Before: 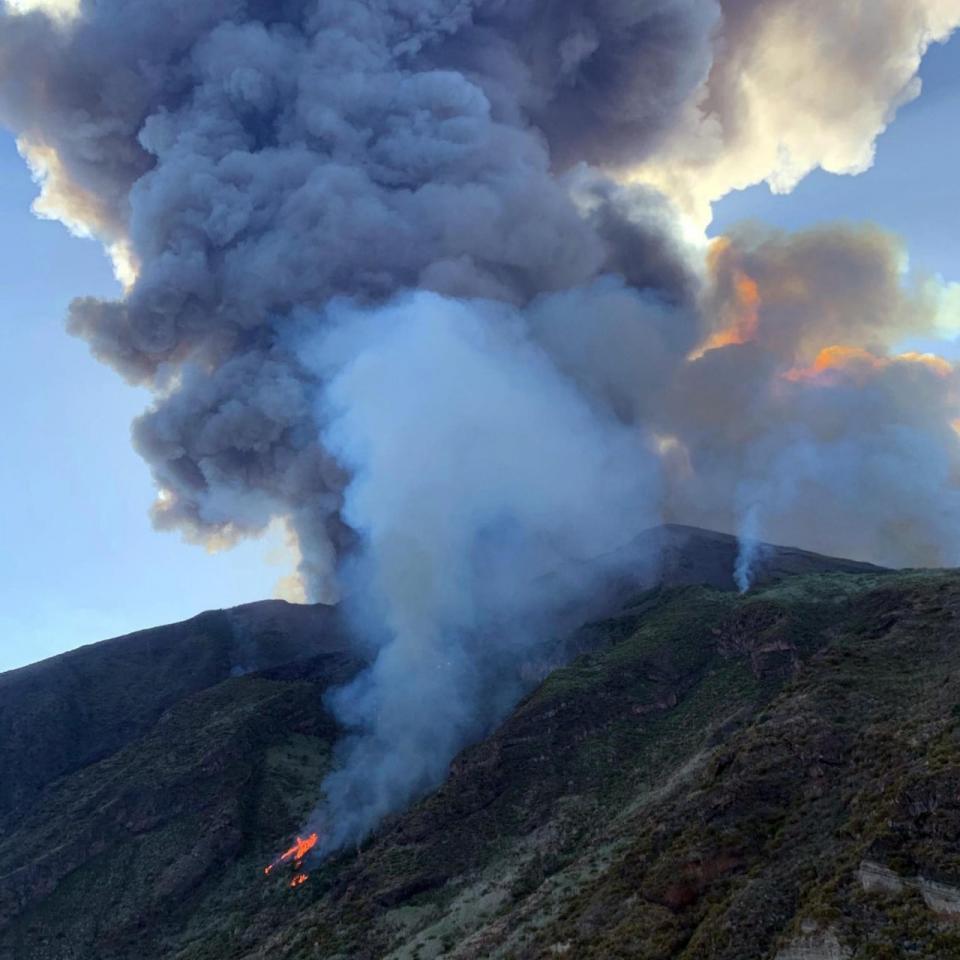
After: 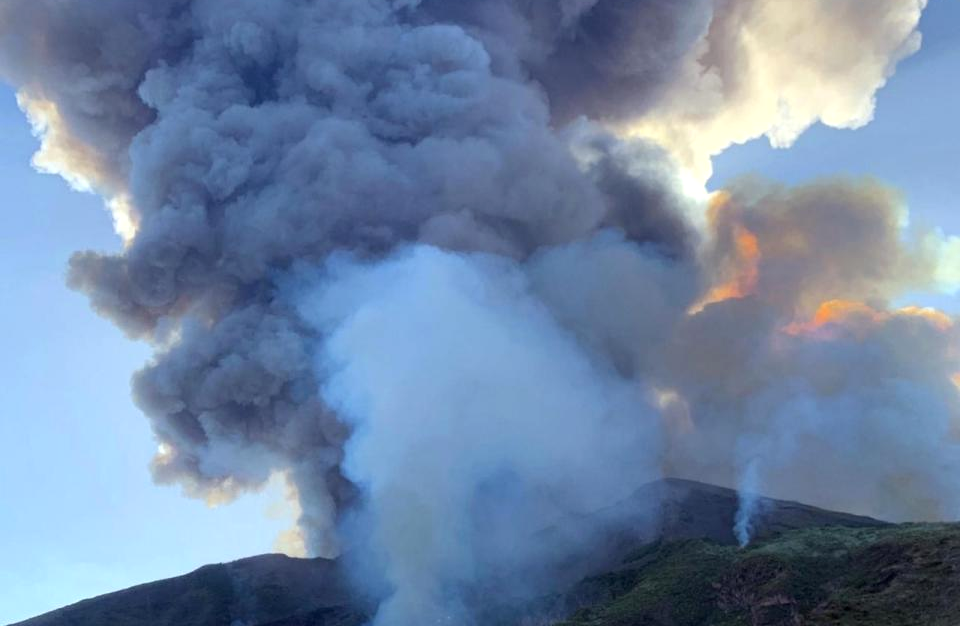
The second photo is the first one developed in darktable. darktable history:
exposure: black level correction 0.001, exposure 0.137 EV, compensate exposure bias true, compensate highlight preservation false
crop and rotate: top 4.838%, bottom 29.851%
